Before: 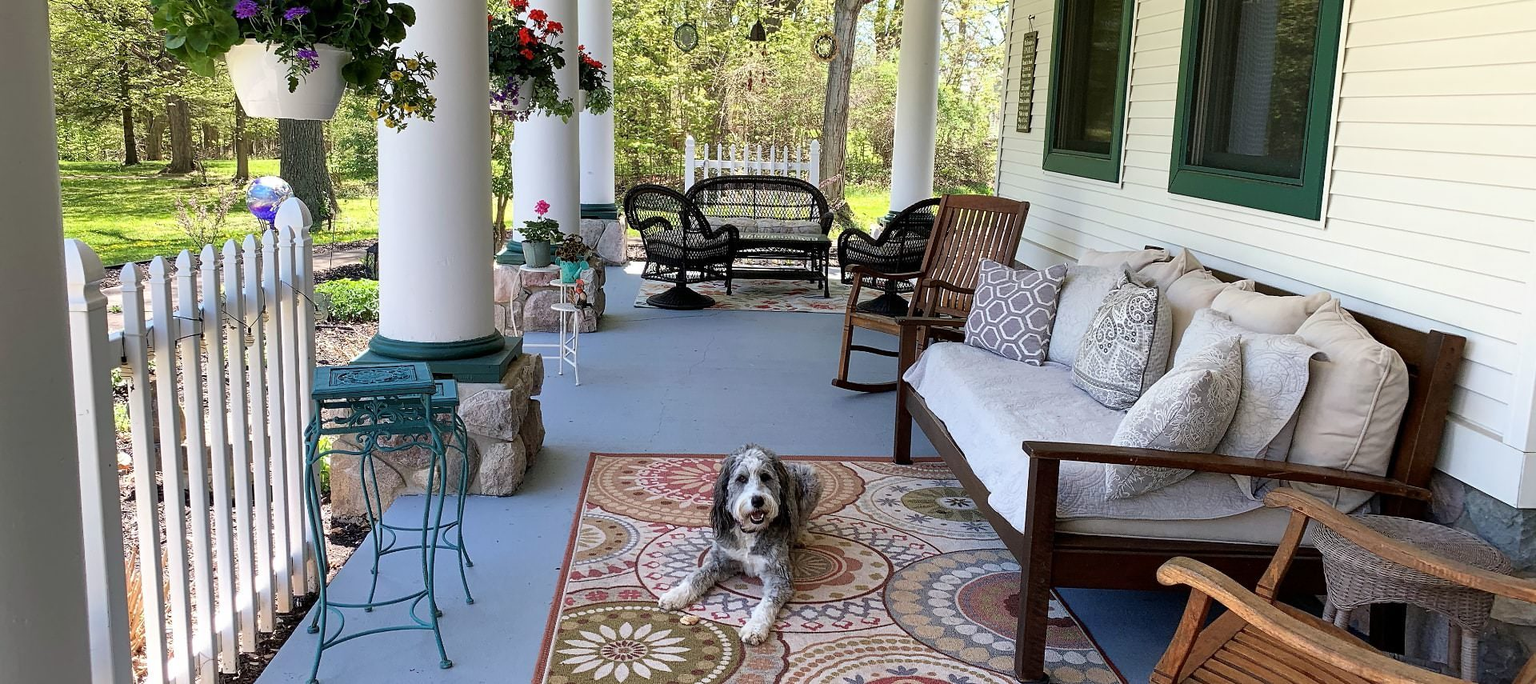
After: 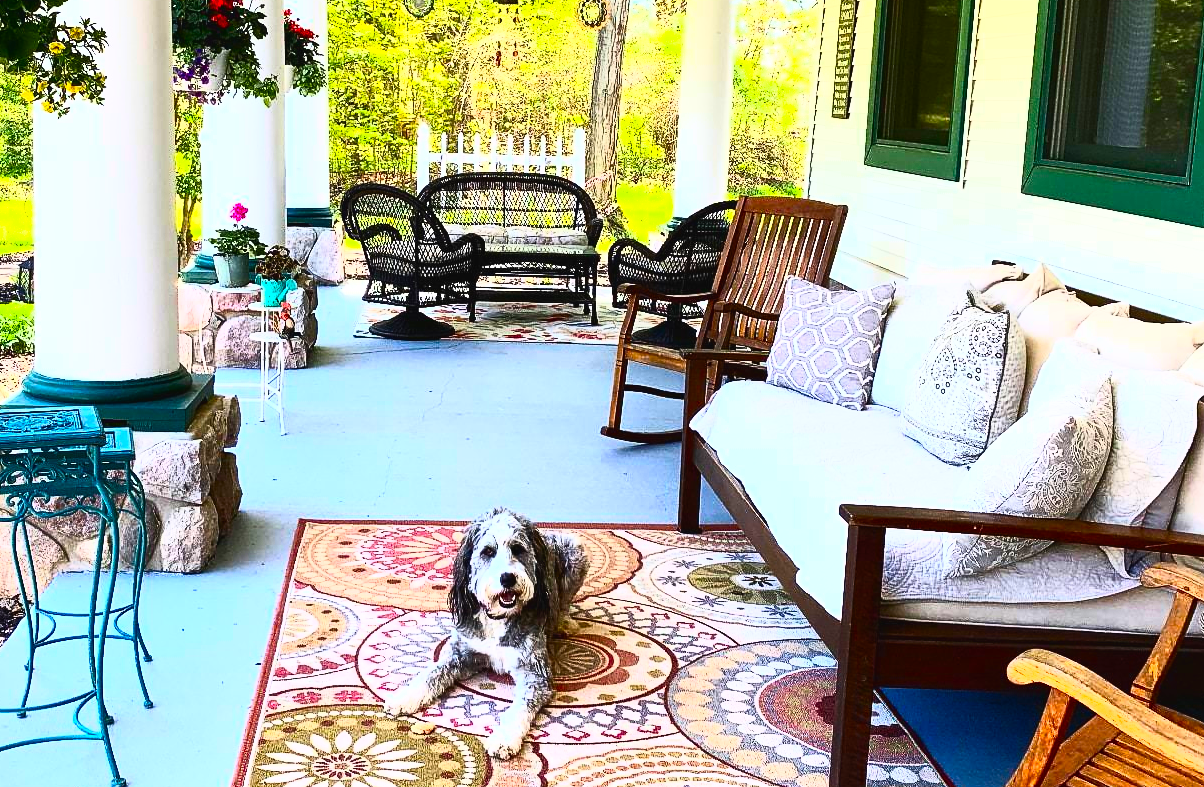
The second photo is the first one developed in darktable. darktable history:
crop and rotate: left 22.882%, top 5.644%, right 14.384%, bottom 2.303%
contrast brightness saturation: contrast 0.849, brightness 0.596, saturation 0.597
color balance rgb: global offset › luminance 0.247%, perceptual saturation grading › global saturation 43.307%
tone curve: curves: ch0 [(0, 0) (0.004, 0.001) (0.133, 0.112) (0.325, 0.362) (0.832, 0.893) (1, 1)], color space Lab, independent channels, preserve colors none
